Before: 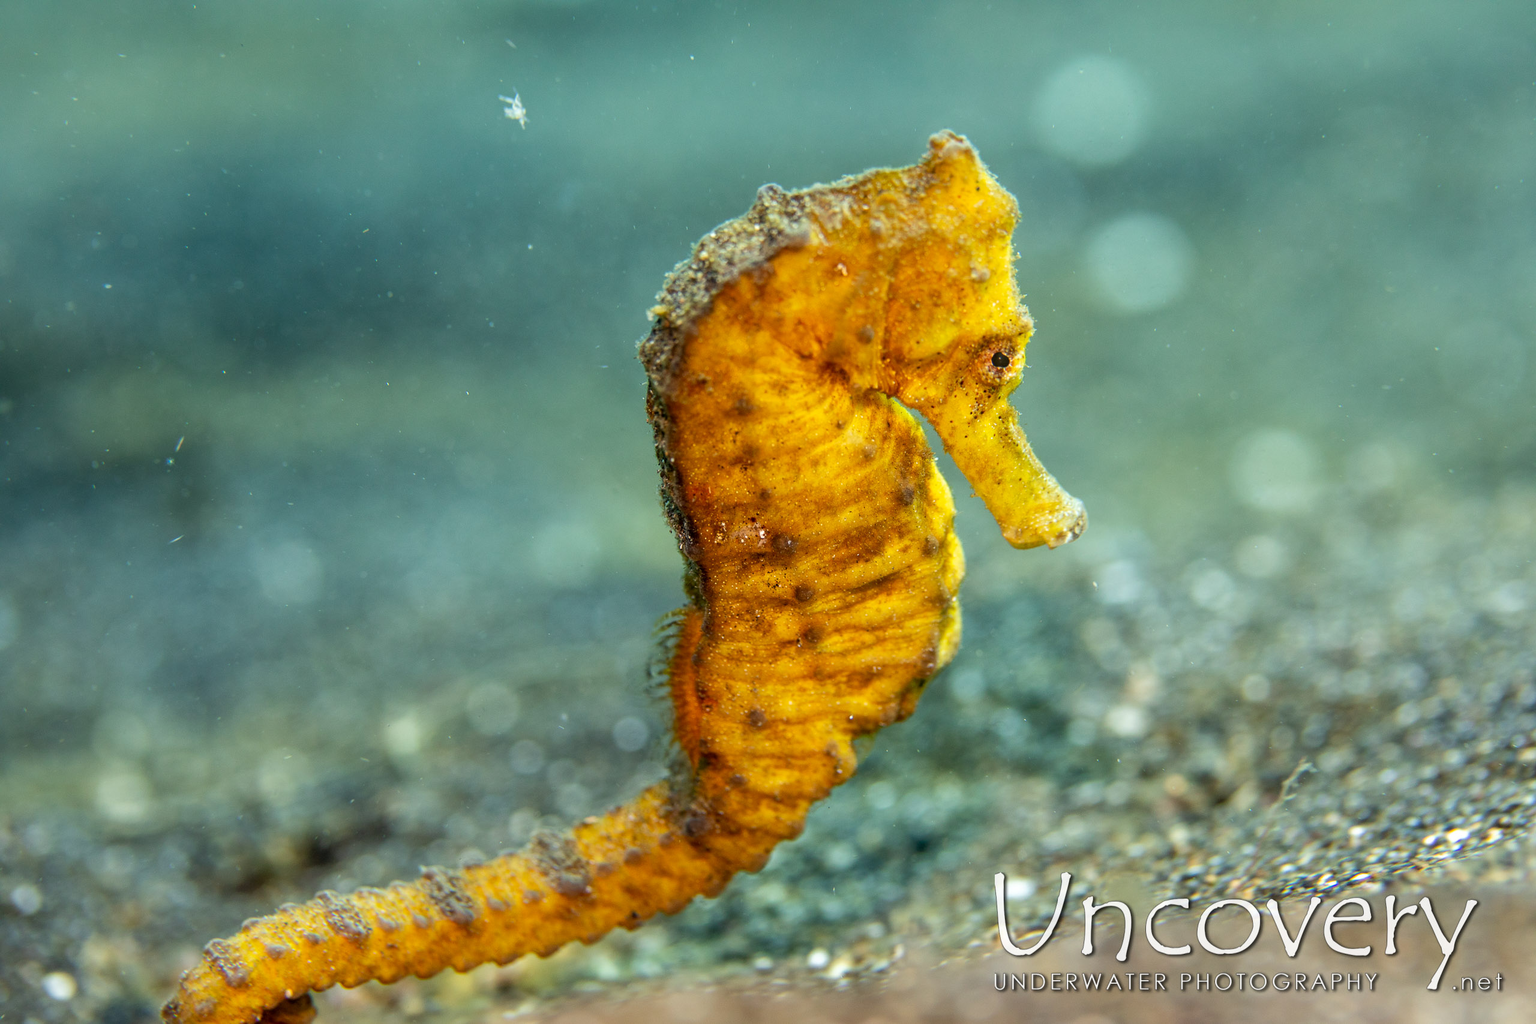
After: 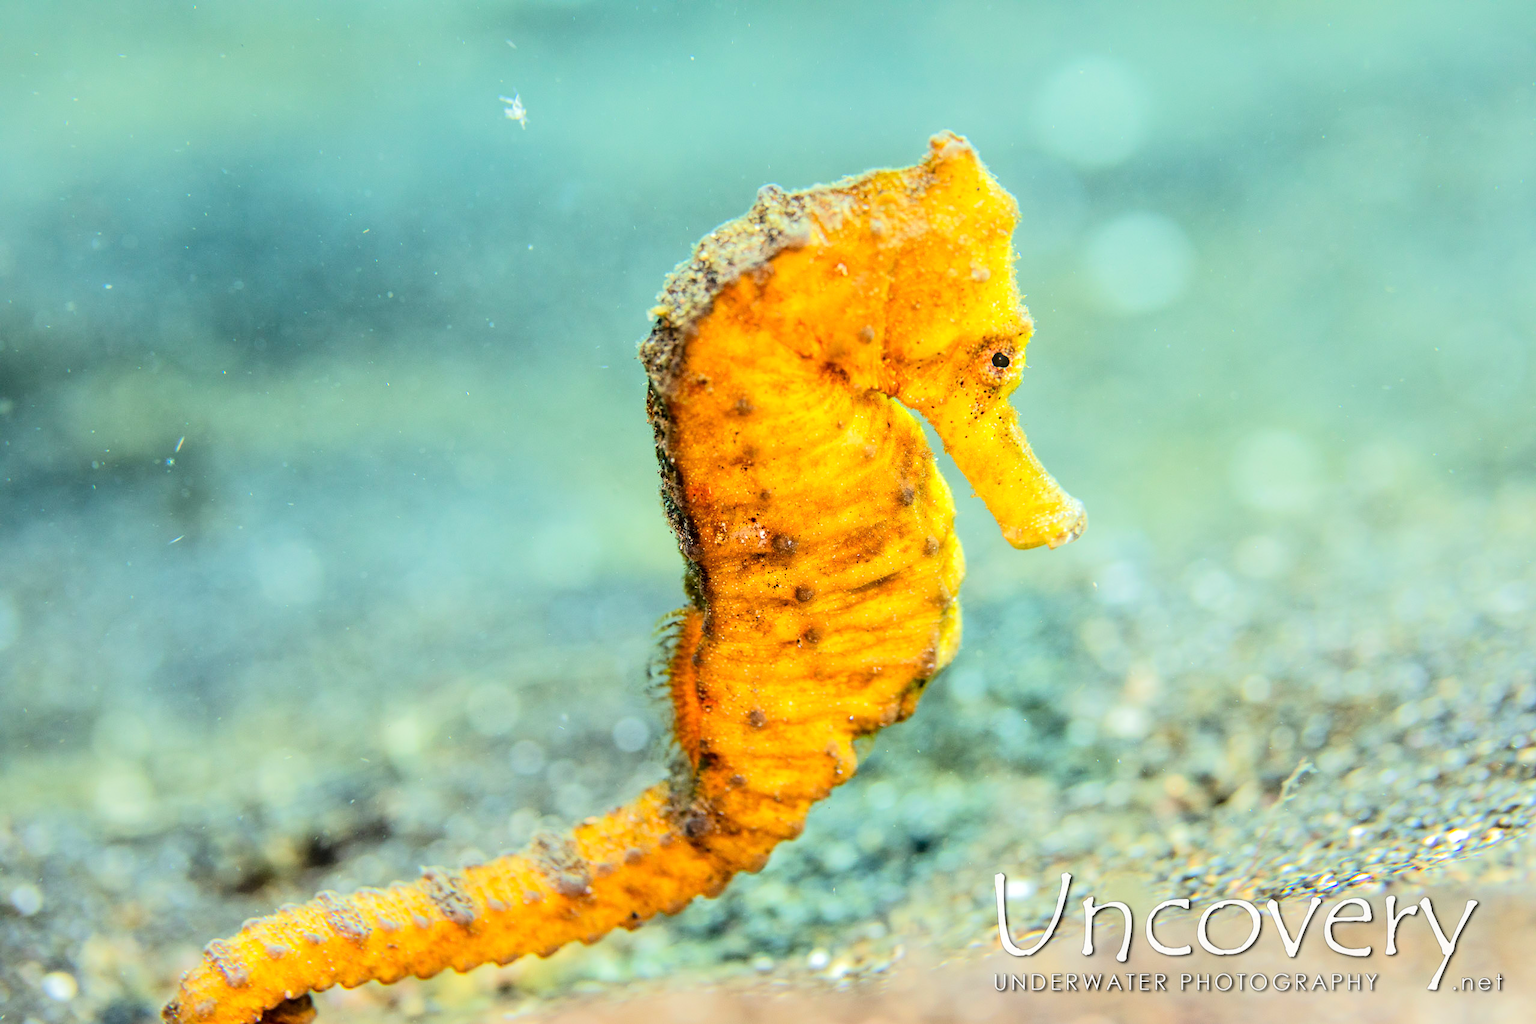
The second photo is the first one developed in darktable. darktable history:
tone equalizer: -7 EV 0.164 EV, -6 EV 0.575 EV, -5 EV 1.11 EV, -4 EV 1.3 EV, -3 EV 1.15 EV, -2 EV 0.6 EV, -1 EV 0.147 EV, edges refinement/feathering 500, mask exposure compensation -1.57 EV, preserve details no
